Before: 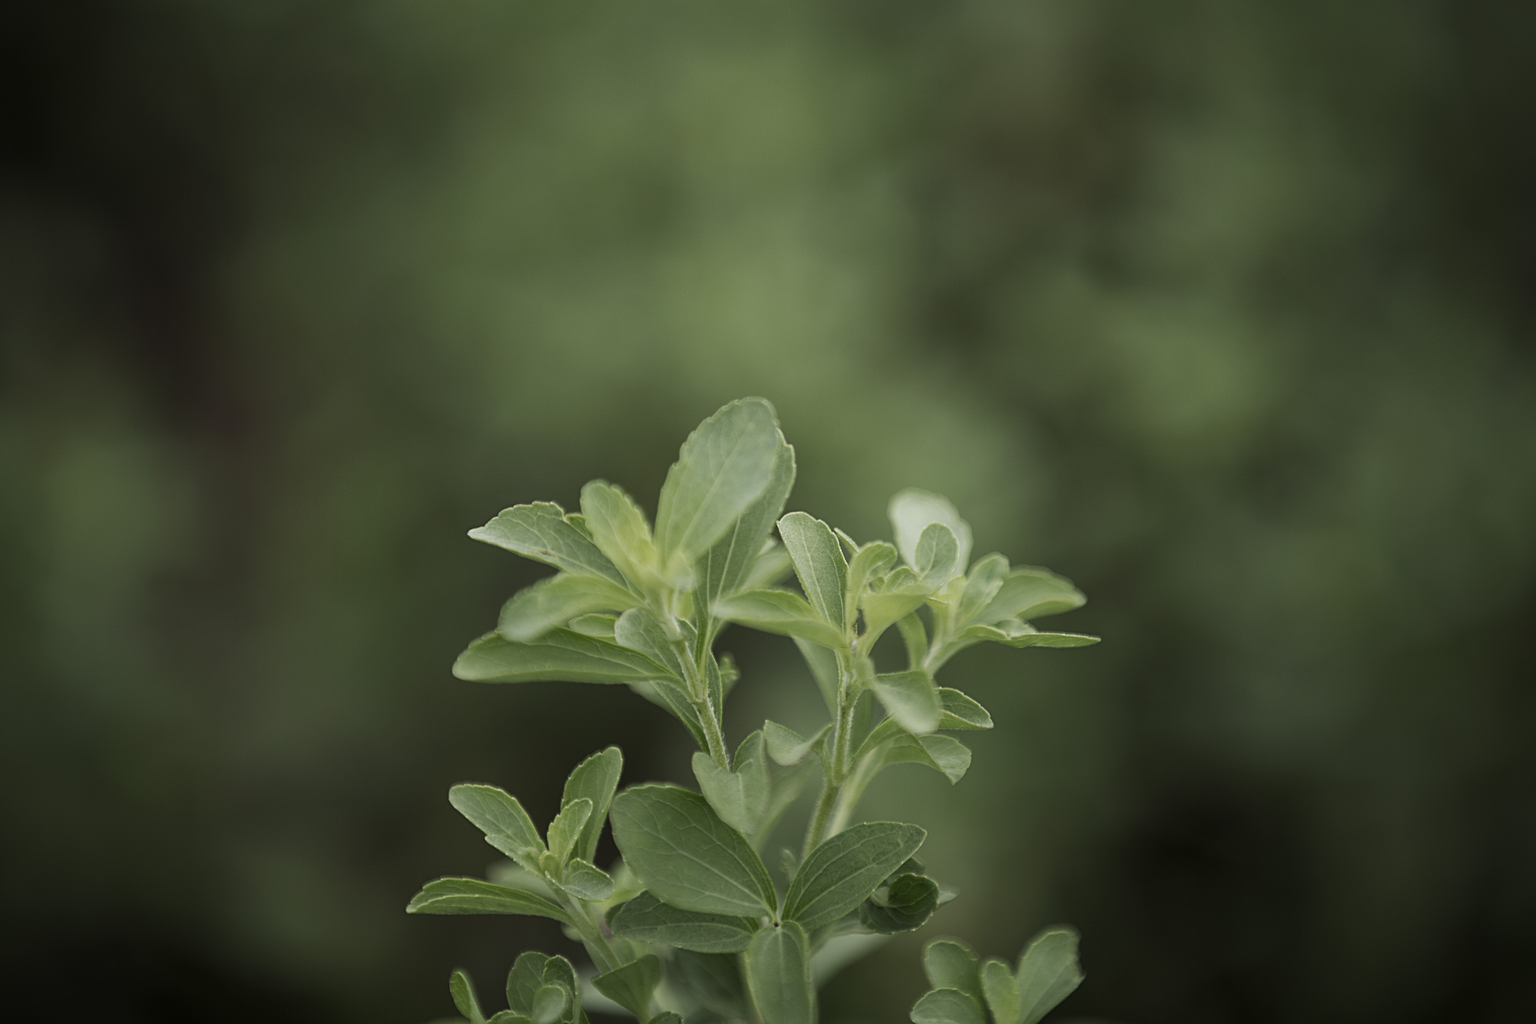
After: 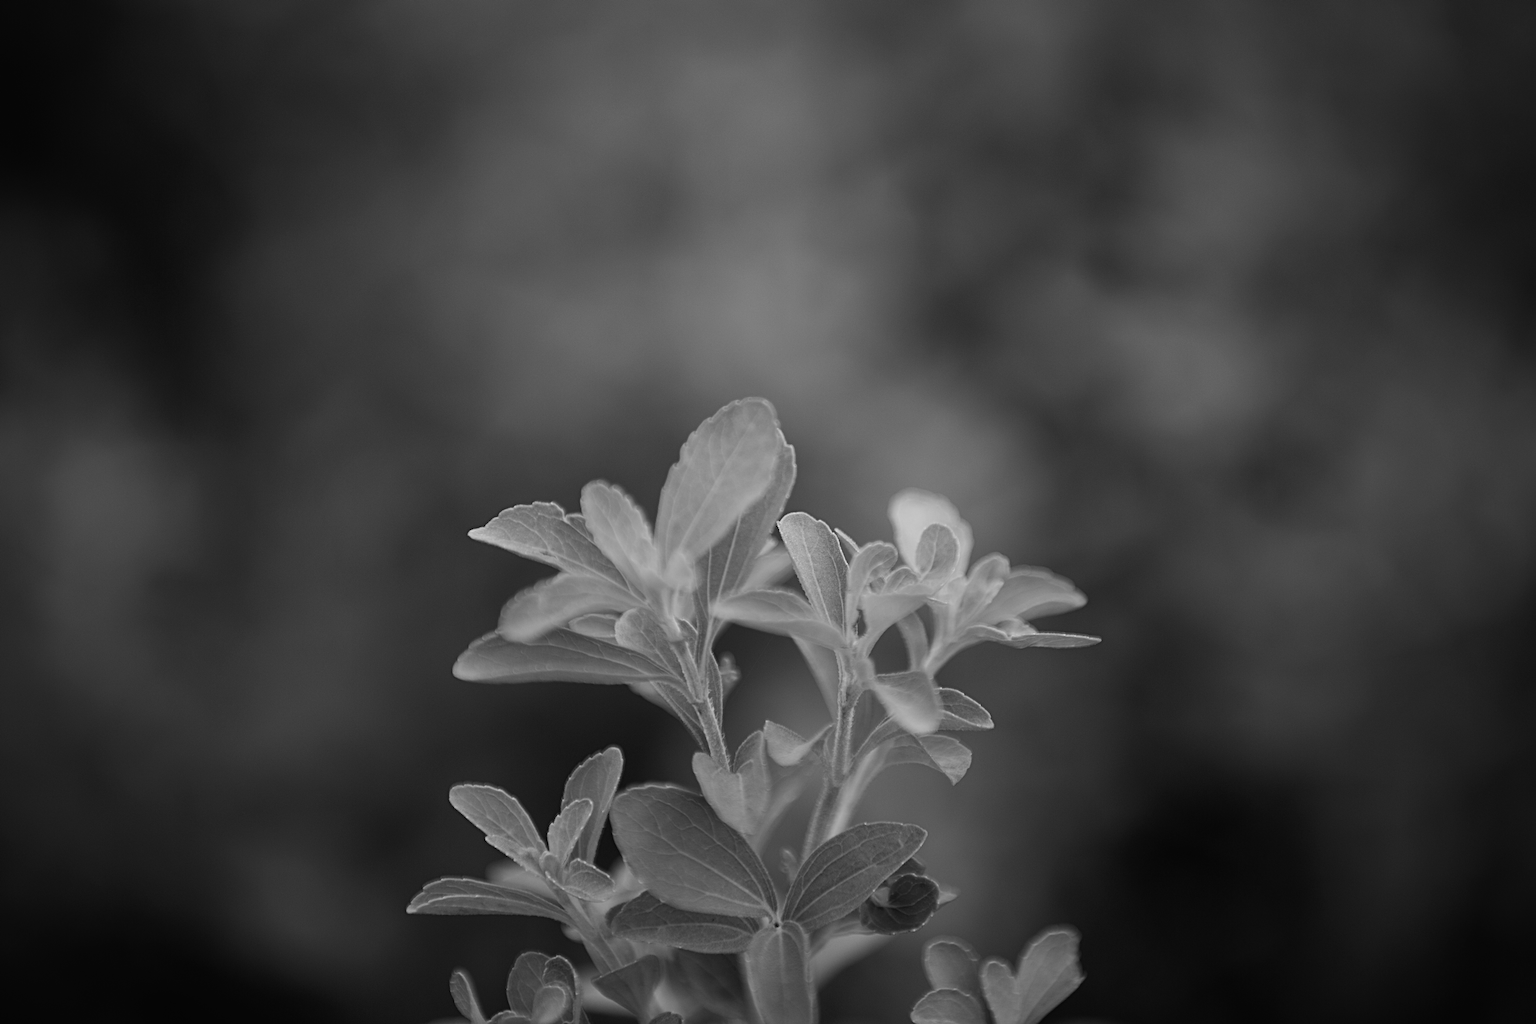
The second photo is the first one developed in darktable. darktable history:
color balance: lift [1, 0.994, 1.002, 1.006], gamma [0.957, 1.081, 1.016, 0.919], gain [0.97, 0.972, 1.01, 1.028], input saturation 91.06%, output saturation 79.8%
monochrome: on, module defaults
